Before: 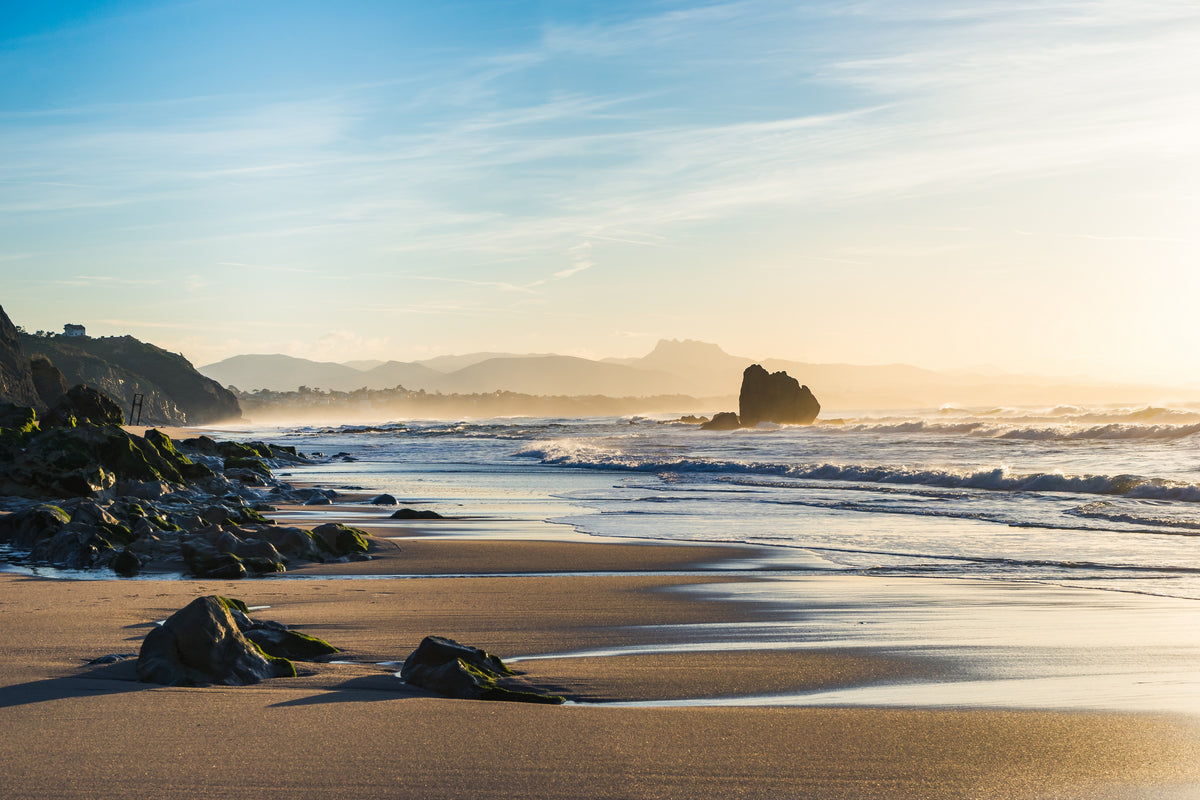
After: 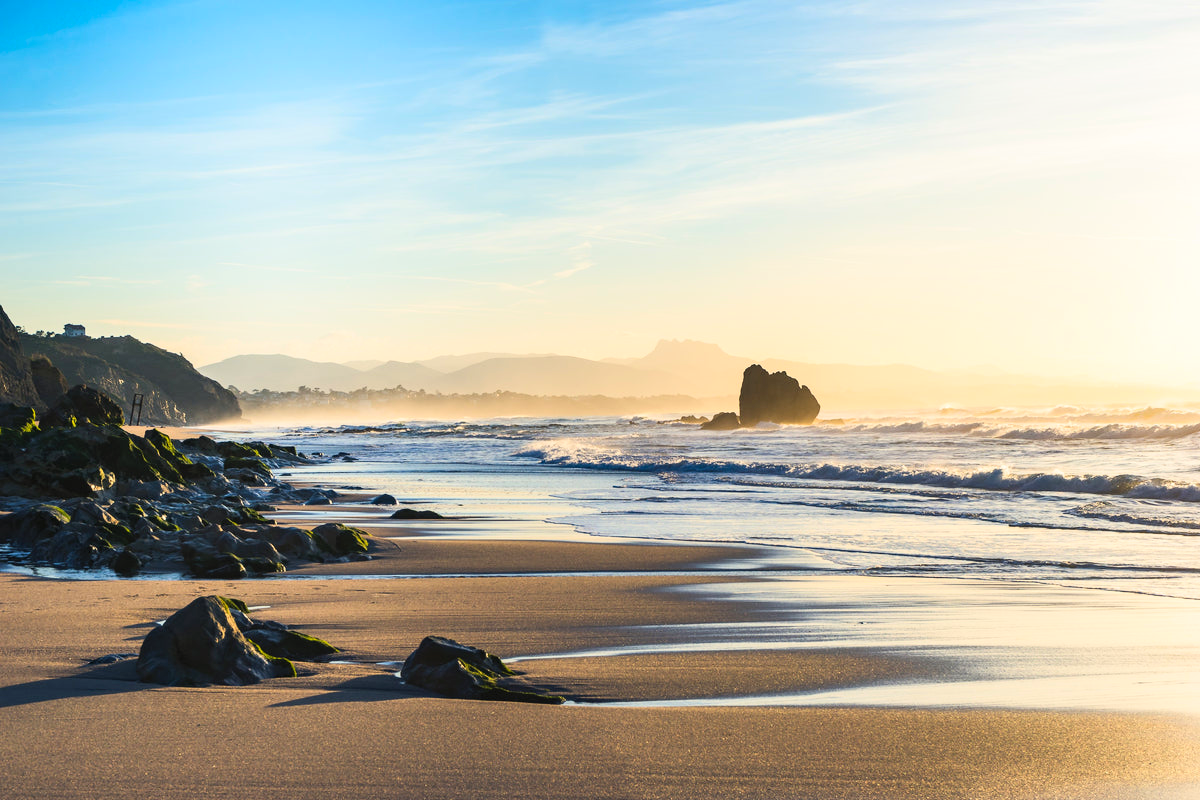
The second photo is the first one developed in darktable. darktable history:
base curve: curves: ch0 [(0, 0) (0.472, 0.455) (1, 1)], preserve colors none
contrast brightness saturation: contrast 0.2, brightness 0.16, saturation 0.22
